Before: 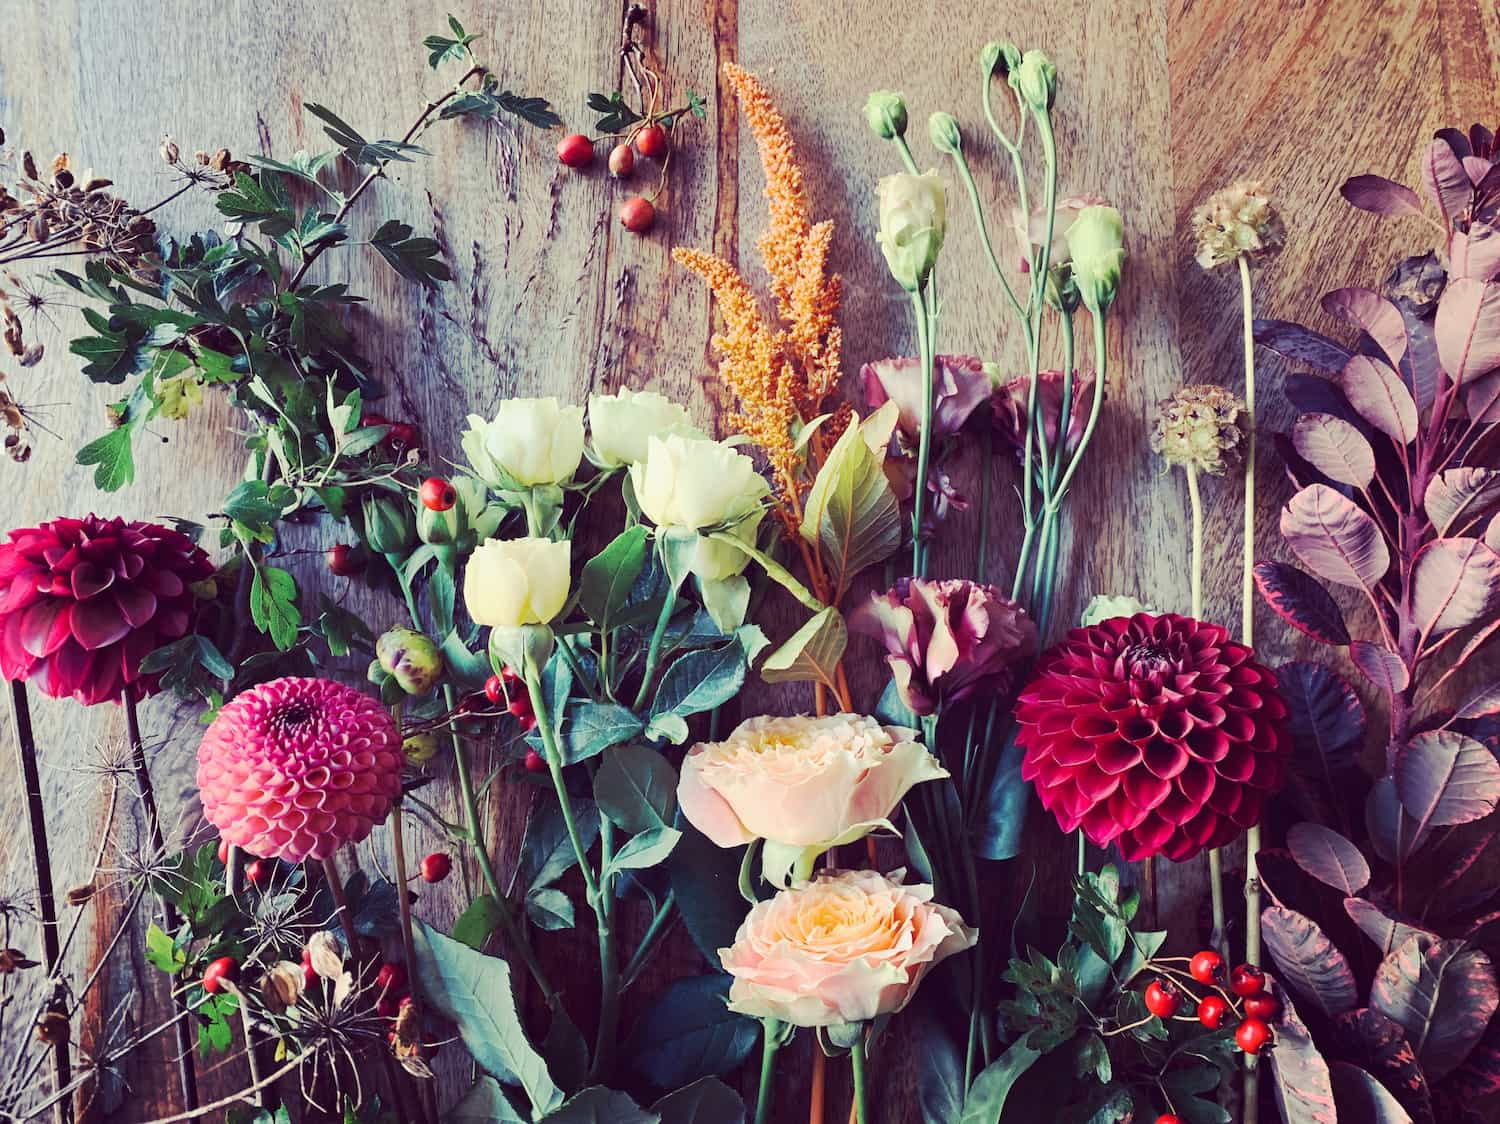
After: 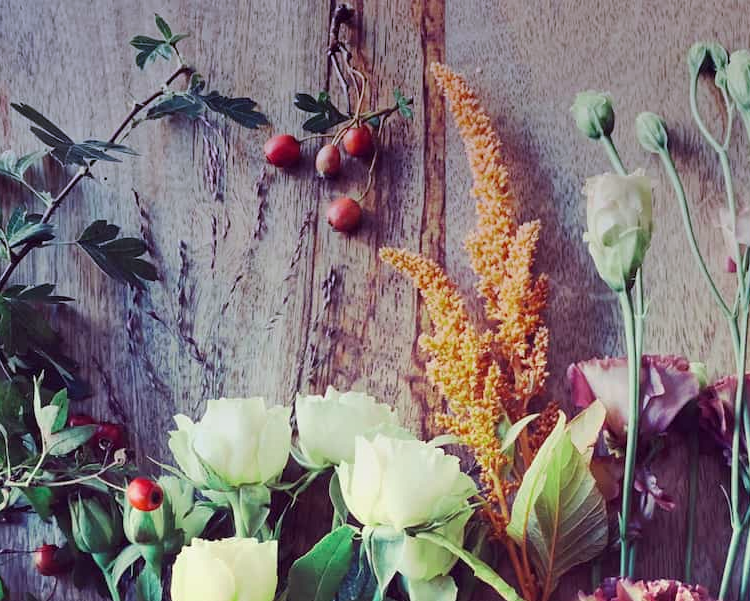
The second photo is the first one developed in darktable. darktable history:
graduated density: hue 238.83°, saturation 50%
crop: left 19.556%, right 30.401%, bottom 46.458%
color zones: curves: ch2 [(0, 0.5) (0.143, 0.517) (0.286, 0.571) (0.429, 0.522) (0.571, 0.5) (0.714, 0.5) (0.857, 0.5) (1, 0.5)]
exposure: exposure -0.021 EV, compensate highlight preservation false
